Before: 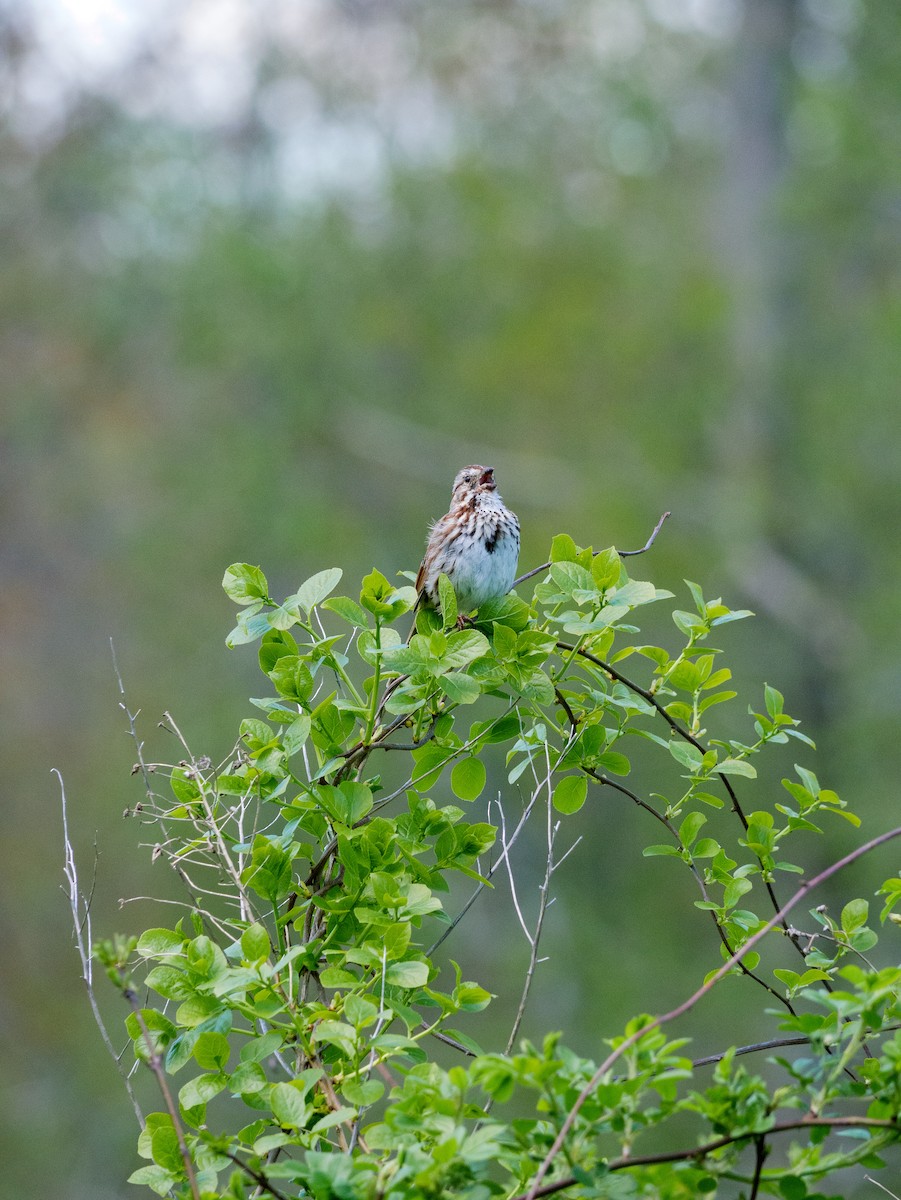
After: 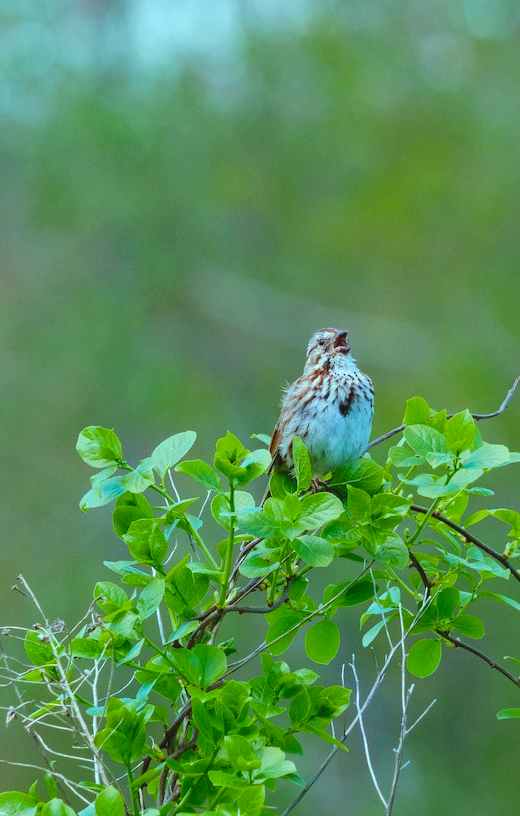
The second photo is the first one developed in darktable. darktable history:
crop: left 16.23%, top 11.455%, right 26.042%, bottom 20.473%
color balance rgb: highlights gain › chroma 4.097%, highlights gain › hue 198.71°, global offset › luminance 0.759%, perceptual saturation grading › global saturation 18.219%, global vibrance 20%
